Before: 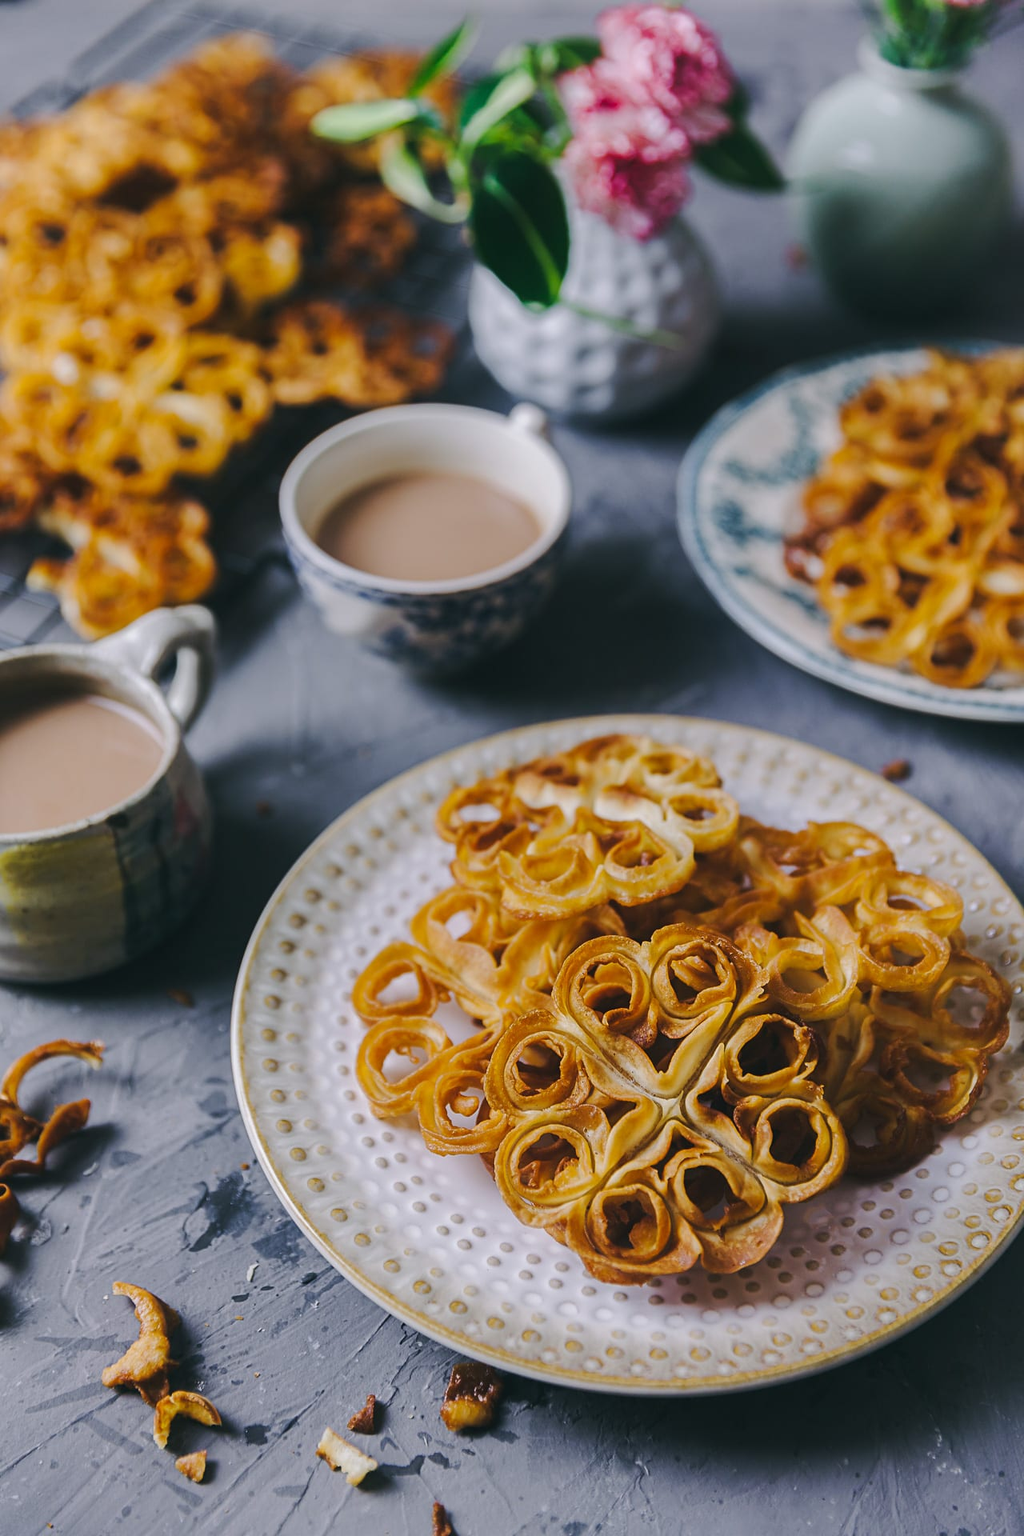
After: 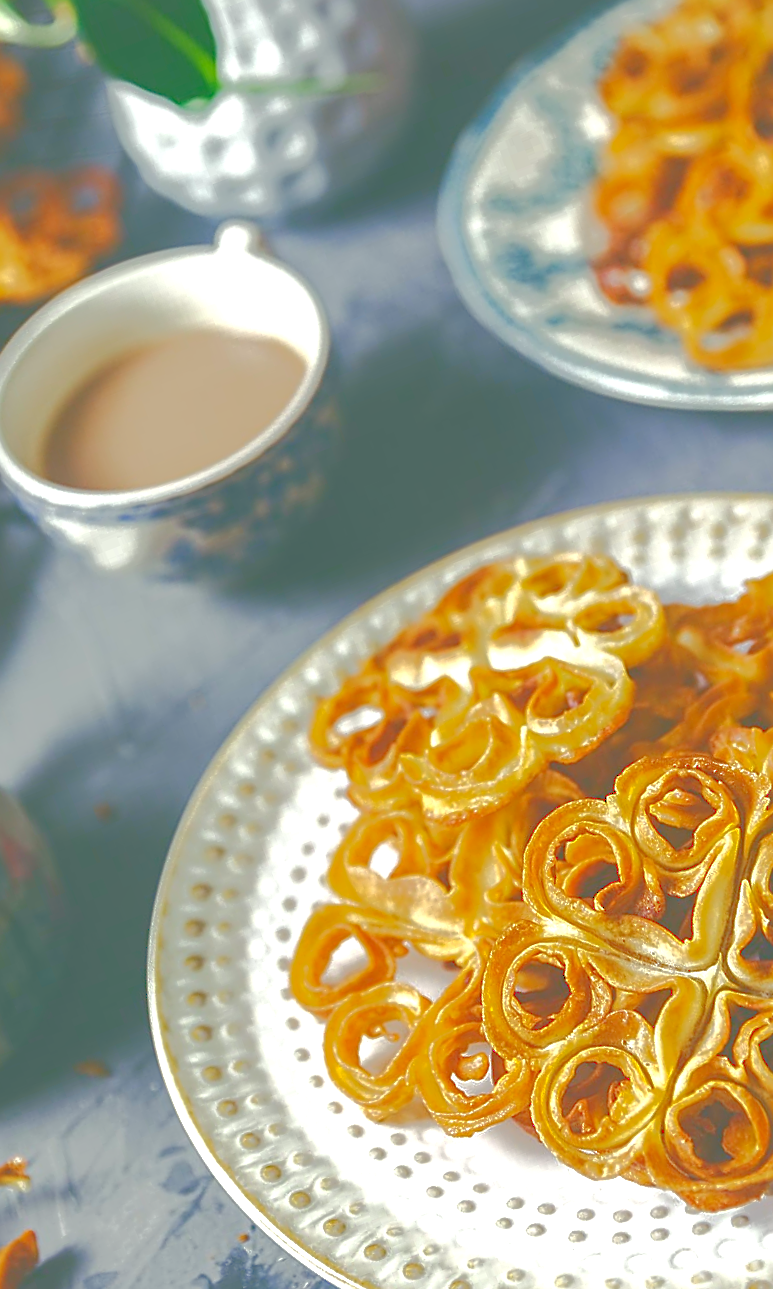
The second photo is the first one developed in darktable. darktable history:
local contrast: highlights 106%, shadows 99%, detail 120%, midtone range 0.2
exposure: black level correction -0.005, exposure 1.007 EV, compensate exposure bias true, compensate highlight preservation false
crop and rotate: angle 21.06°, left 6.857%, right 4.188%, bottom 1.091%
color correction: highlights a* -5.65, highlights b* 11.08
sharpen: on, module defaults
tone curve: curves: ch0 [(0, 0) (0.003, 0.322) (0.011, 0.327) (0.025, 0.345) (0.044, 0.365) (0.069, 0.378) (0.1, 0.391) (0.136, 0.403) (0.177, 0.412) (0.224, 0.429) (0.277, 0.448) (0.335, 0.474) (0.399, 0.503) (0.468, 0.537) (0.543, 0.57) (0.623, 0.61) (0.709, 0.653) (0.801, 0.699) (0.898, 0.75) (1, 1)], color space Lab, linked channels, preserve colors none
